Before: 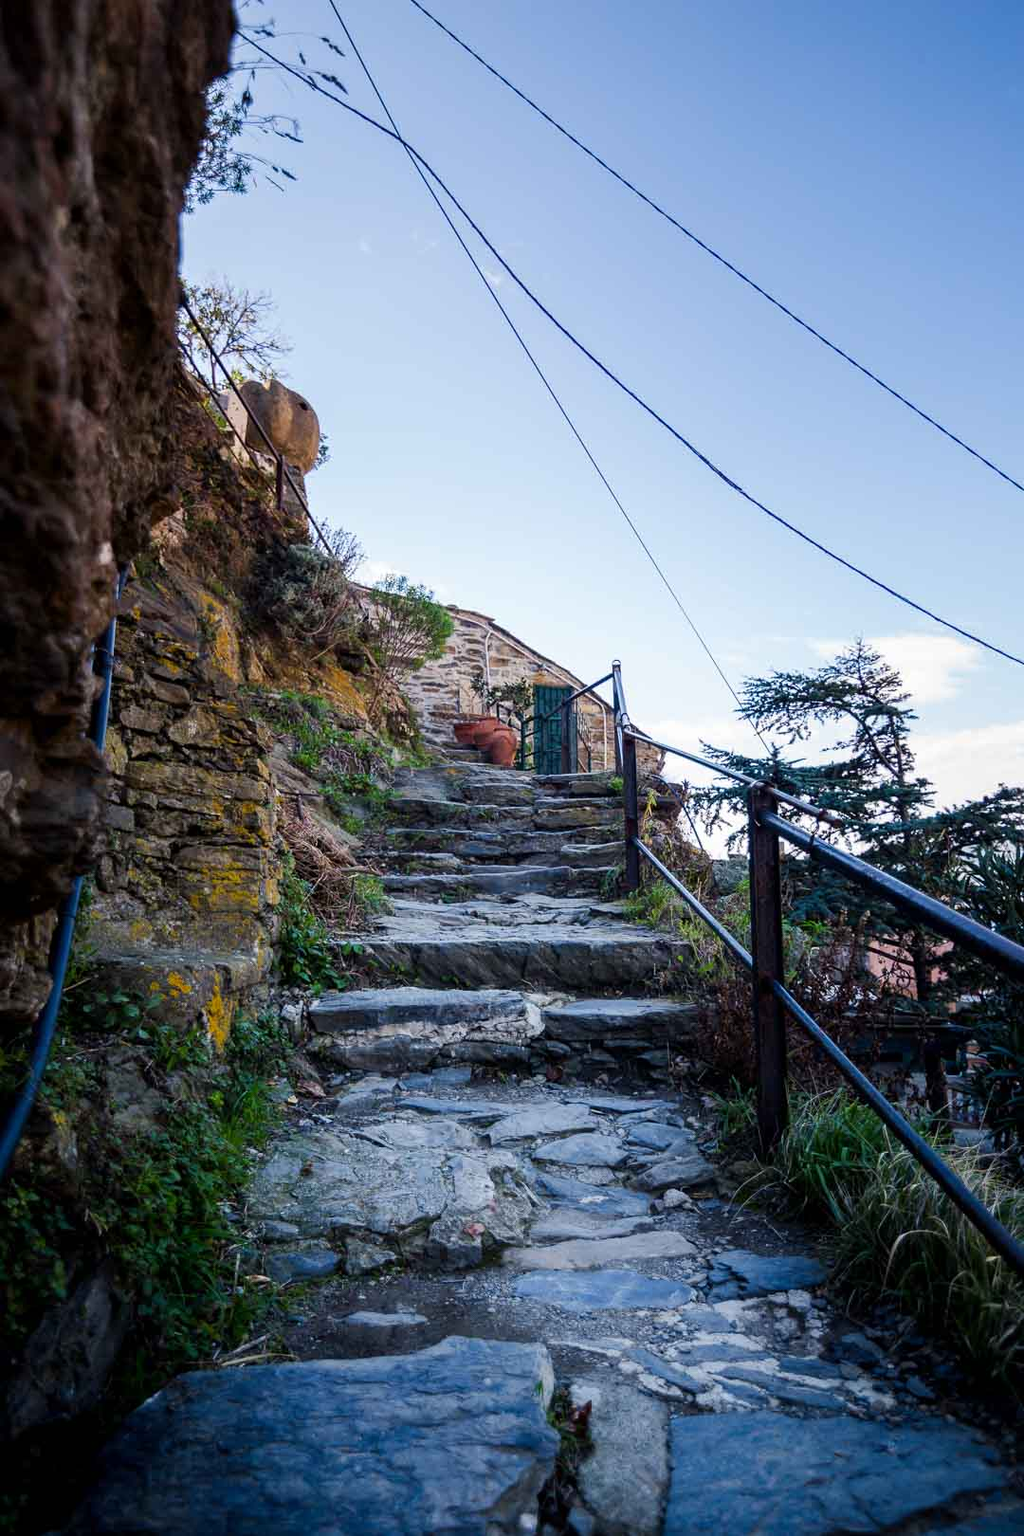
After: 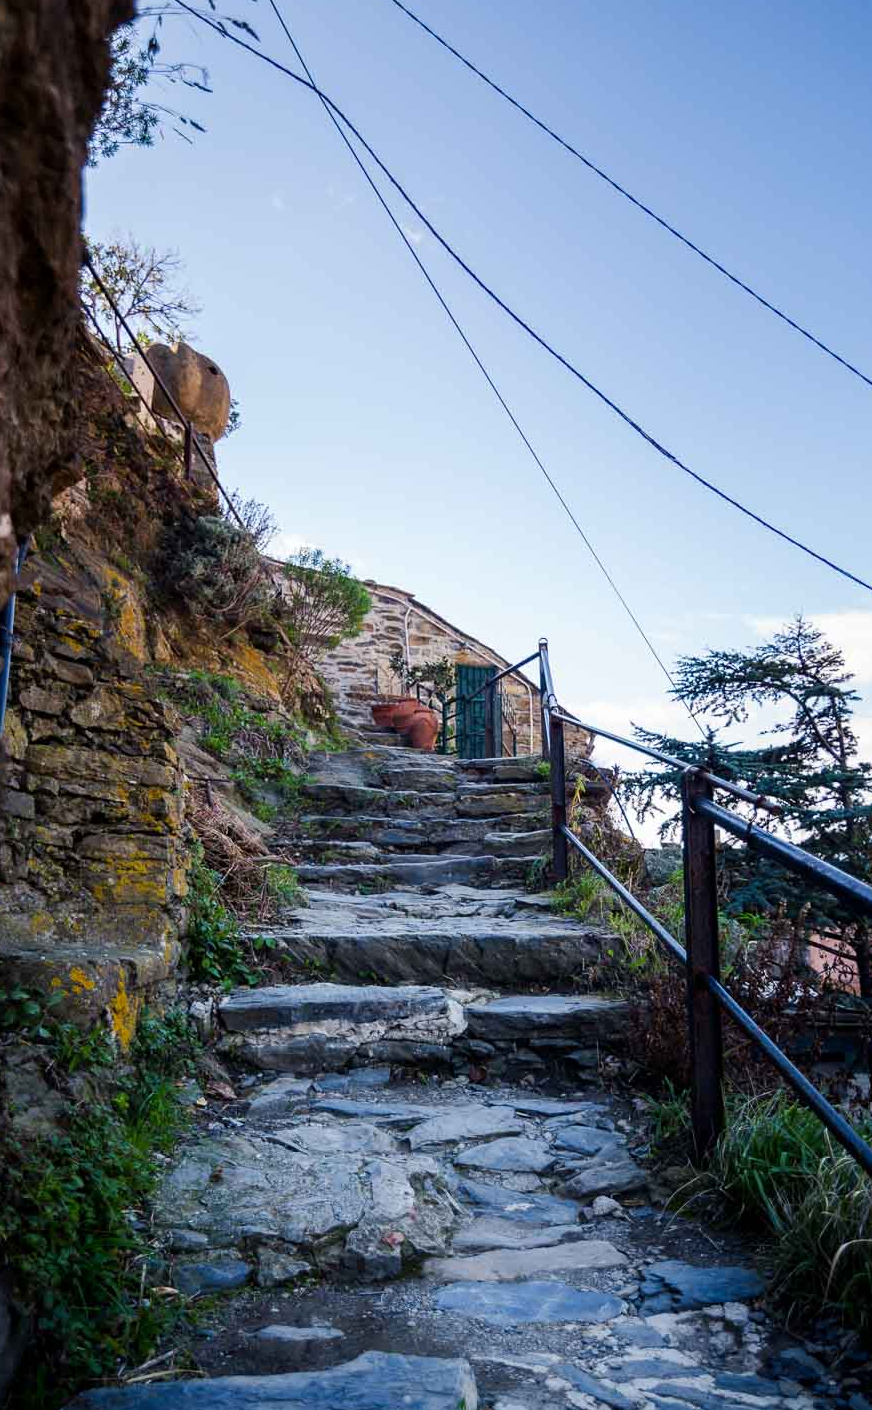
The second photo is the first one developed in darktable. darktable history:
crop: left 9.997%, top 3.581%, right 9.244%, bottom 9.323%
